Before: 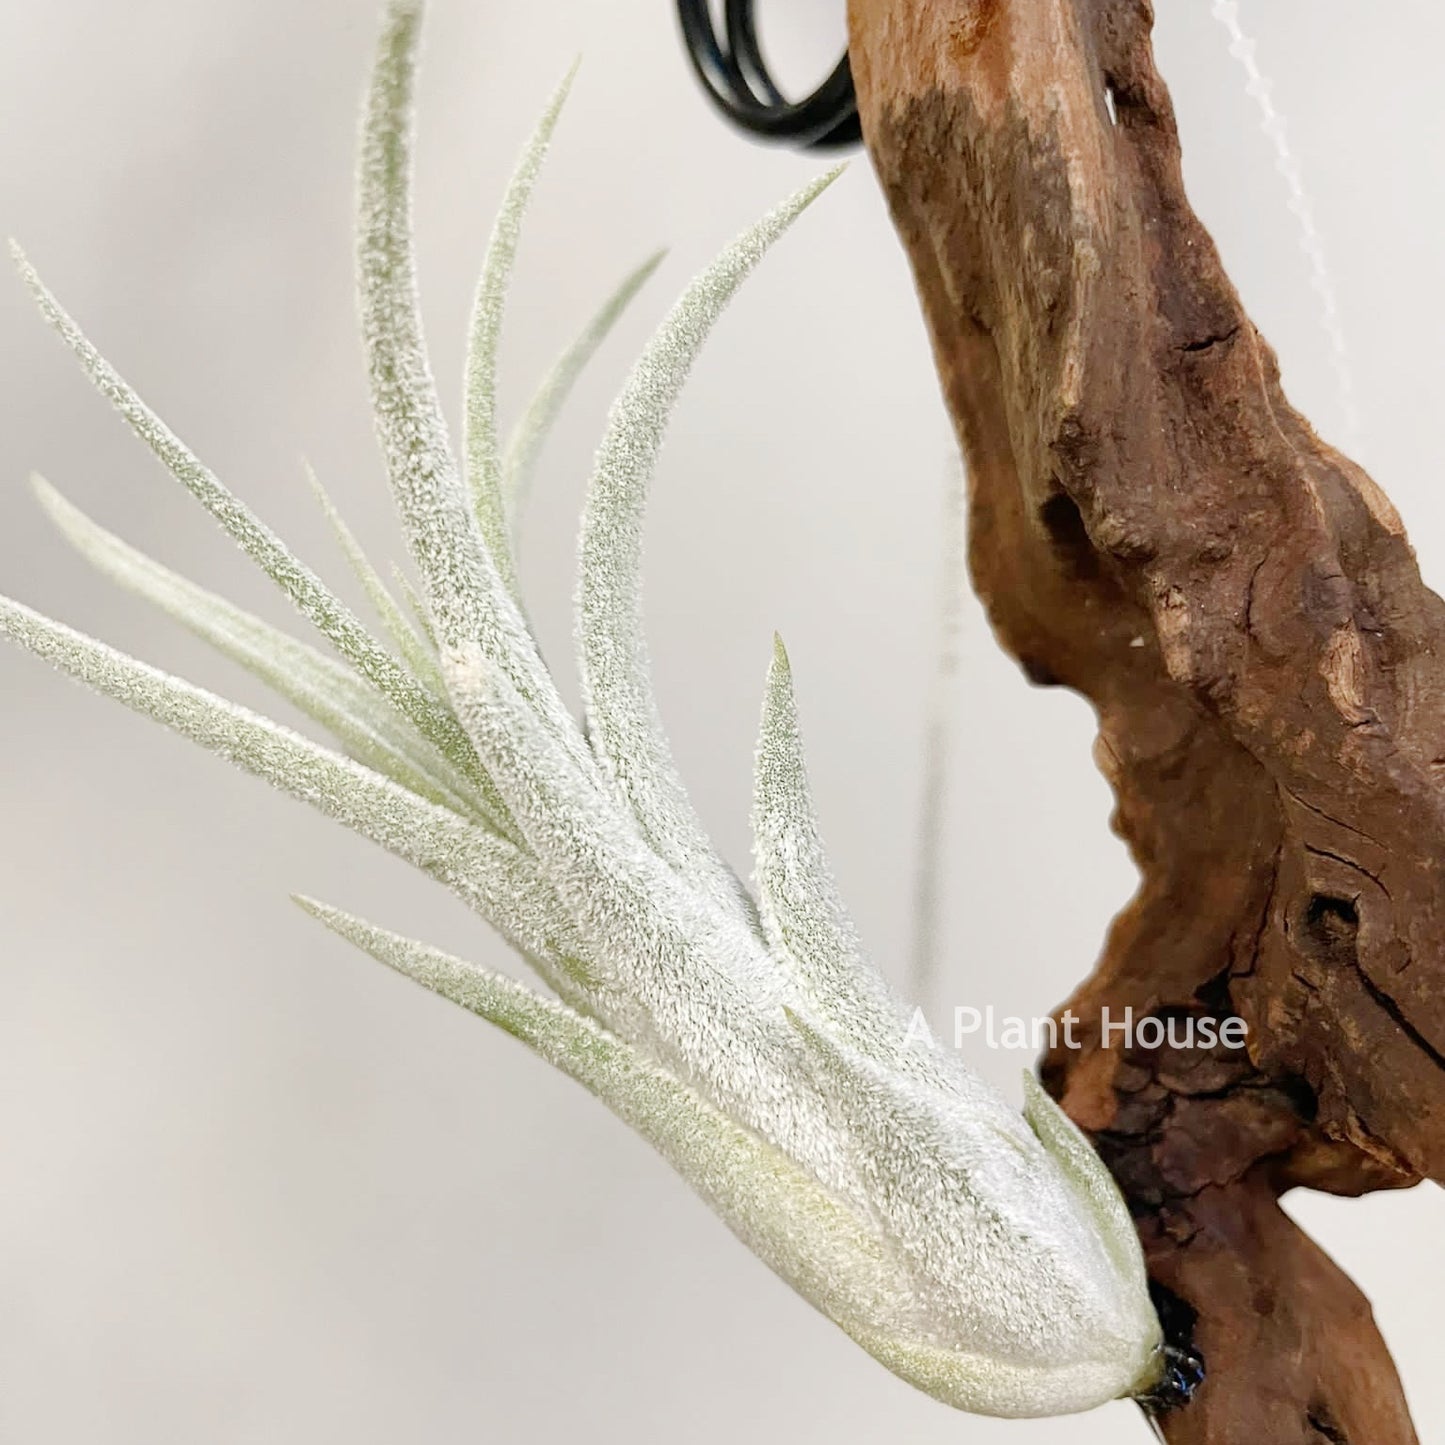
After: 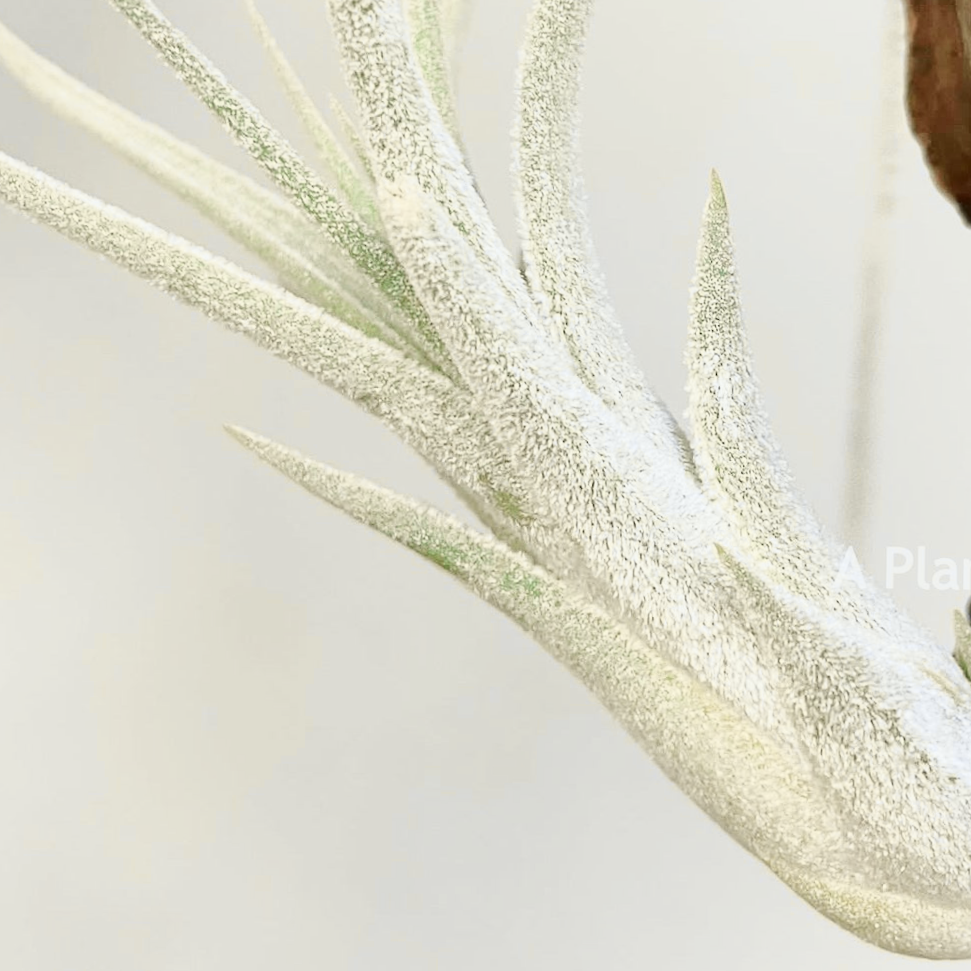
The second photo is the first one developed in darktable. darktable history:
crop and rotate: angle -0.82°, left 3.85%, top 31.828%, right 27.992%
tone curve: curves: ch0 [(0, 0.039) (0.104, 0.103) (0.273, 0.267) (0.448, 0.487) (0.704, 0.761) (0.886, 0.922) (0.994, 0.971)]; ch1 [(0, 0) (0.335, 0.298) (0.446, 0.413) (0.485, 0.487) (0.515, 0.503) (0.566, 0.563) (0.641, 0.655) (1, 1)]; ch2 [(0, 0) (0.314, 0.301) (0.421, 0.411) (0.502, 0.494) (0.528, 0.54) (0.557, 0.559) (0.612, 0.605) (0.722, 0.686) (1, 1)], color space Lab, independent channels, preserve colors none
